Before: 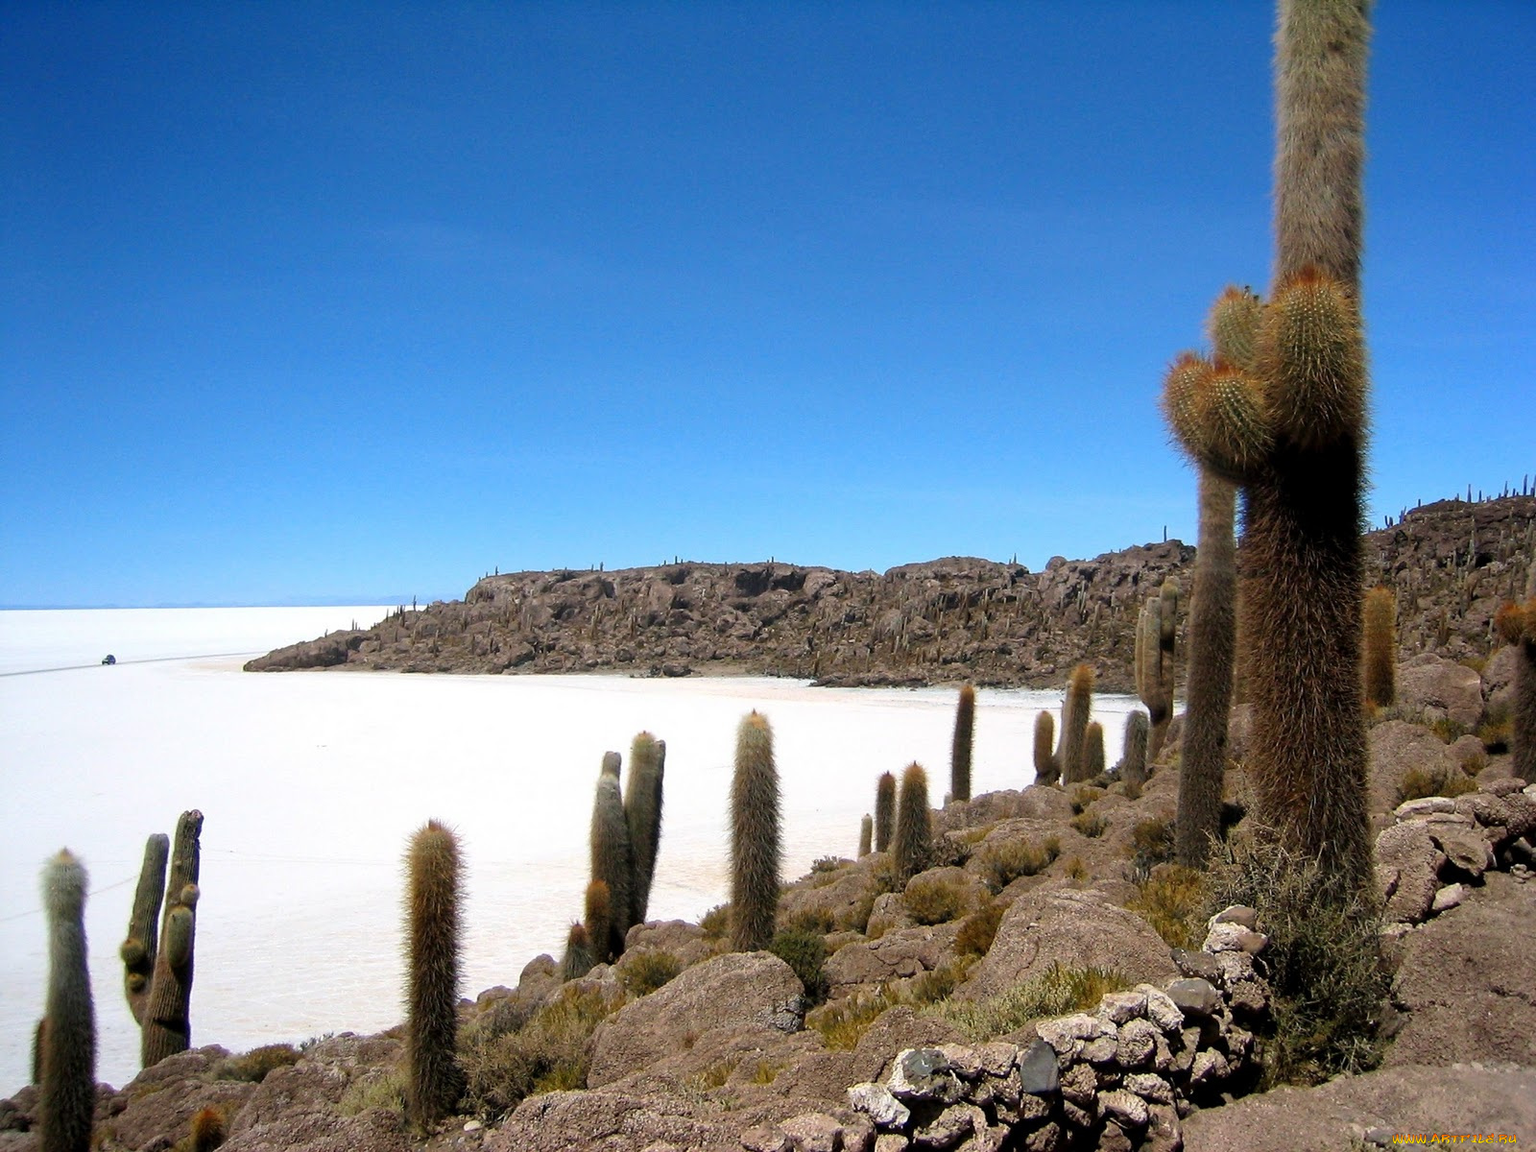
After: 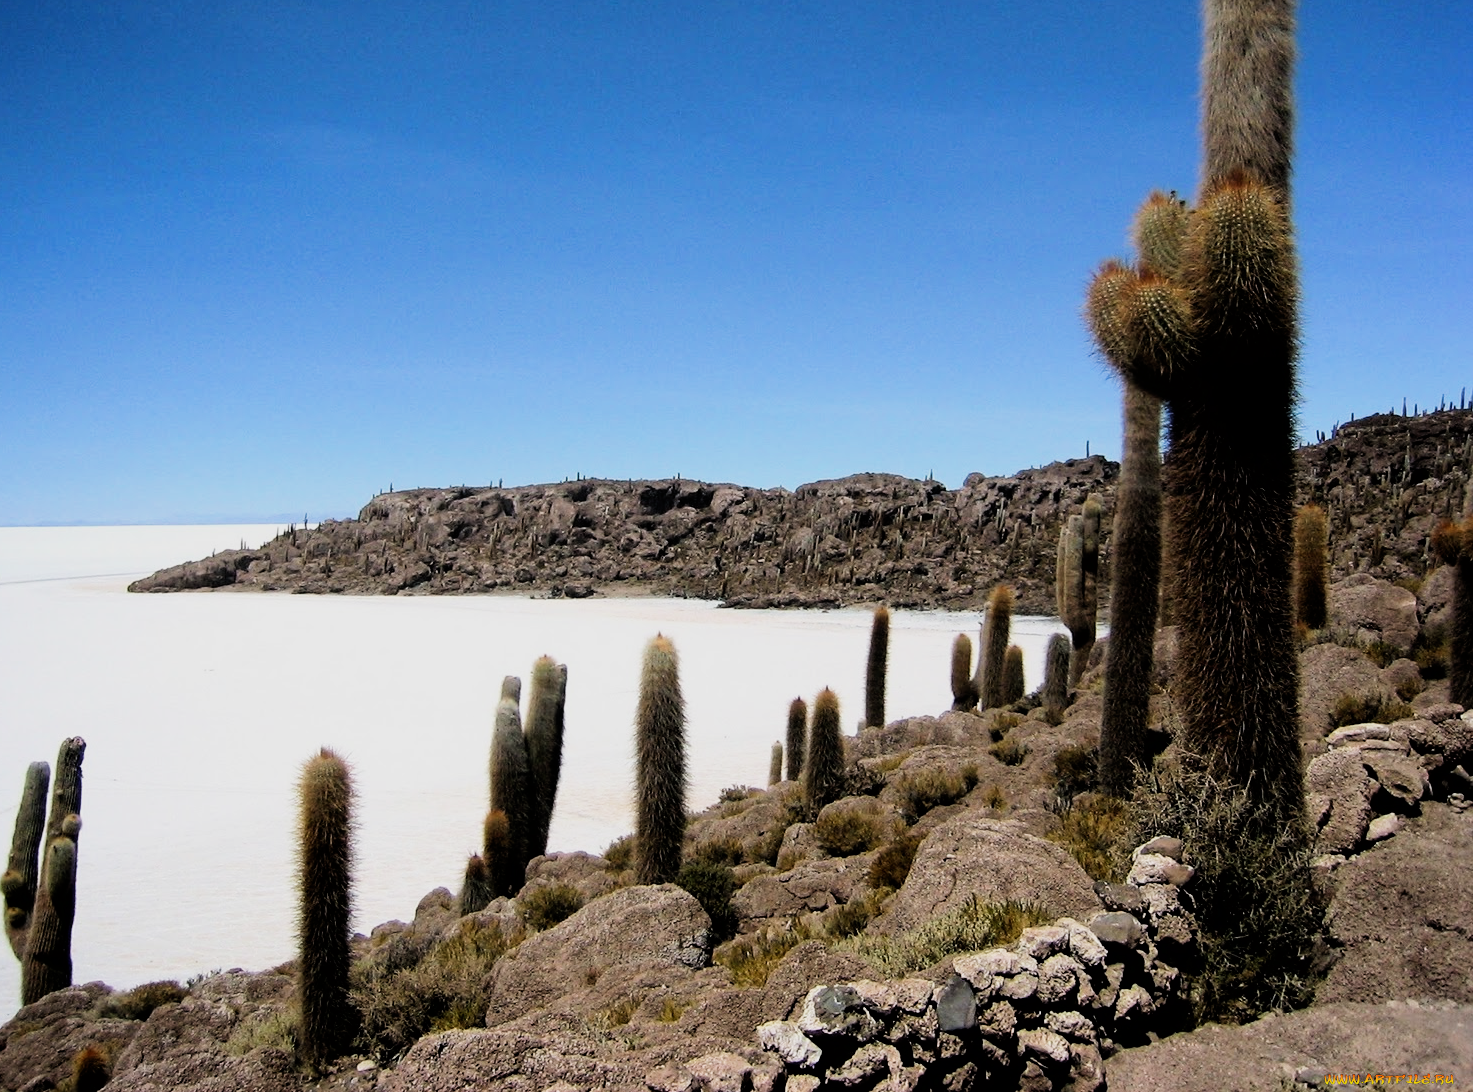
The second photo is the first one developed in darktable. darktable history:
filmic rgb: black relative exposure -5.02 EV, white relative exposure 3.96 EV, hardness 2.89, contrast 1.404, highlights saturation mix -28.58%
crop and rotate: left 7.89%, top 8.969%
